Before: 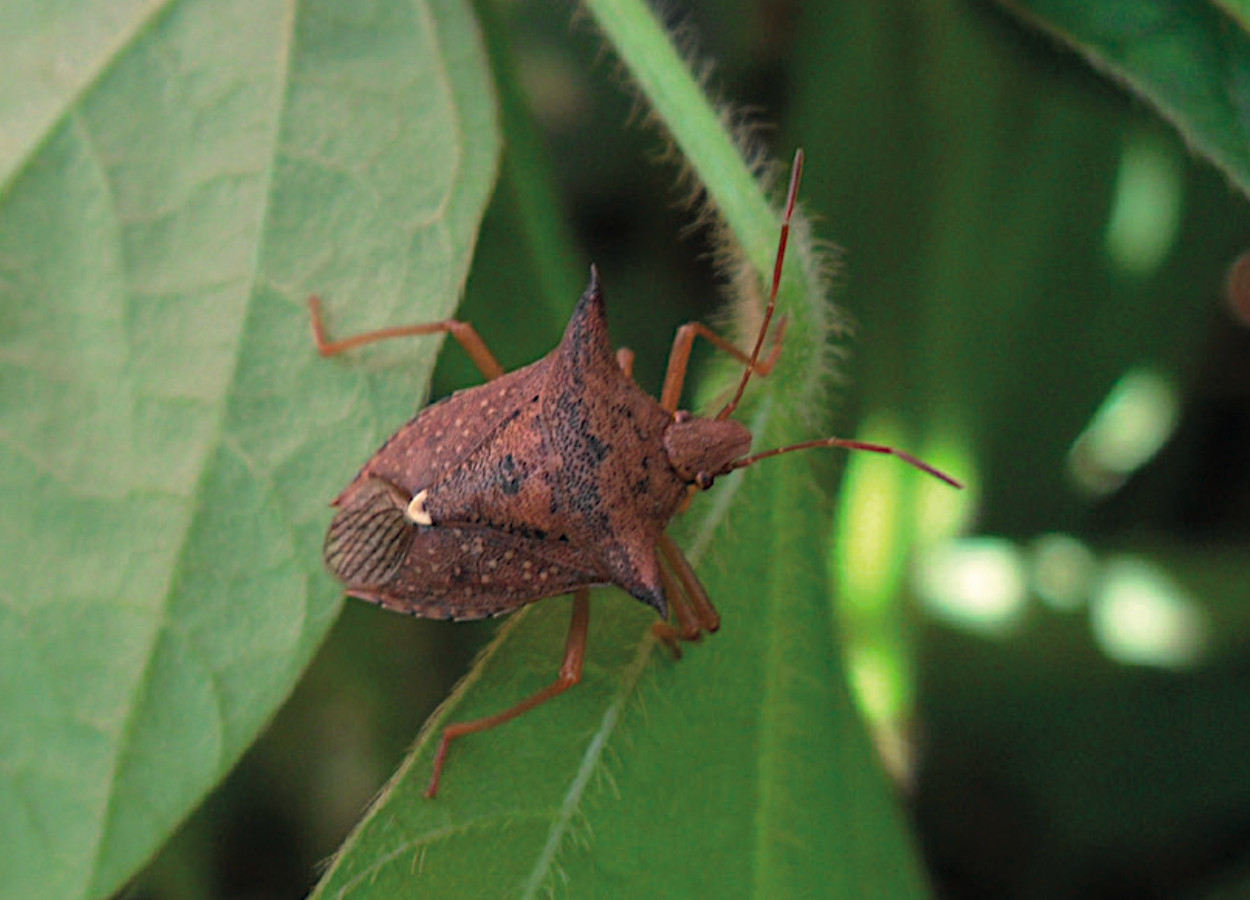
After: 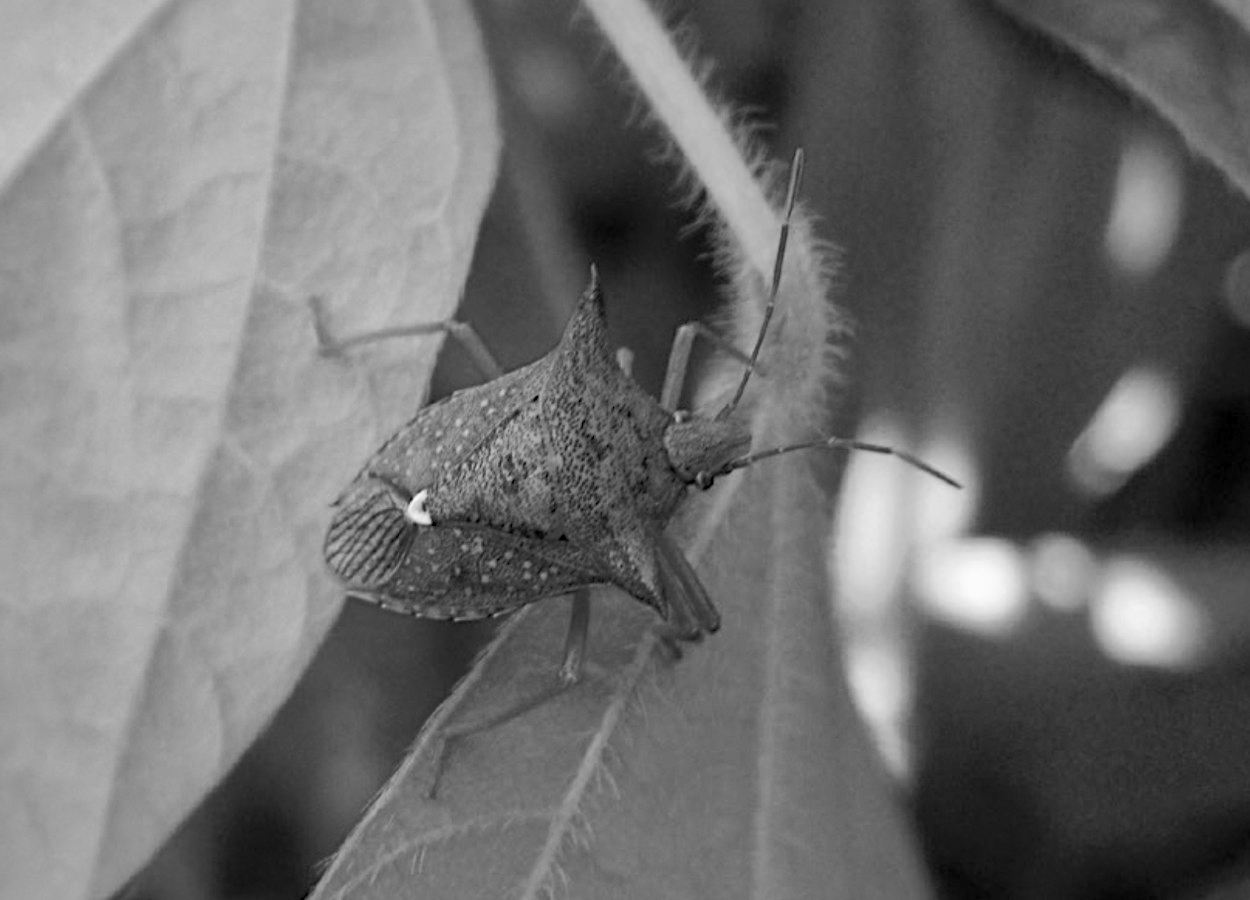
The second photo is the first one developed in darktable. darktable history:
levels: mode automatic, black 0.023%, white 99.97%, levels [0.062, 0.494, 0.925]
monochrome: a 32, b 64, size 2.3
shadows and highlights: on, module defaults
contrast brightness saturation: contrast 0.2, brightness 0.16, saturation 0.22
